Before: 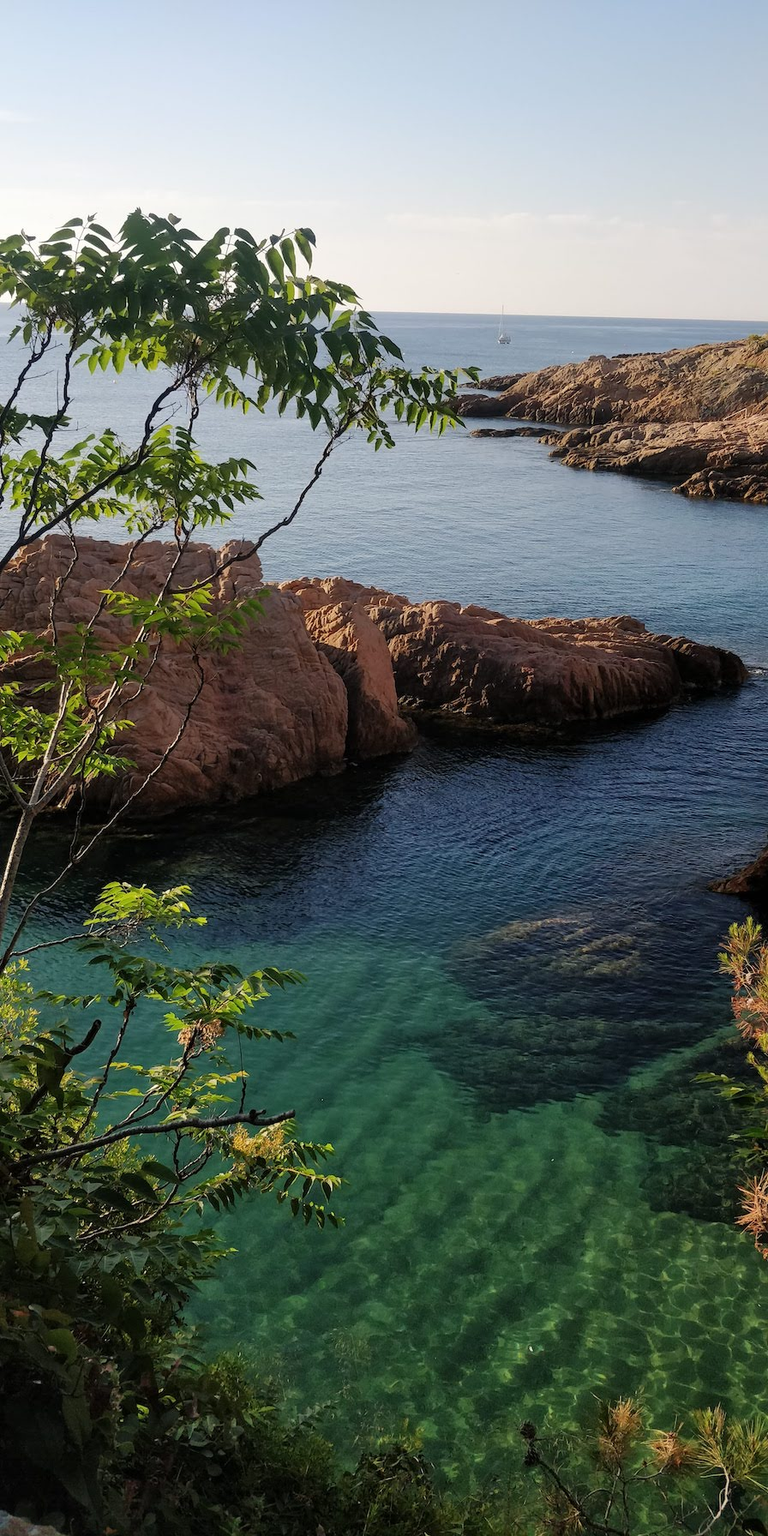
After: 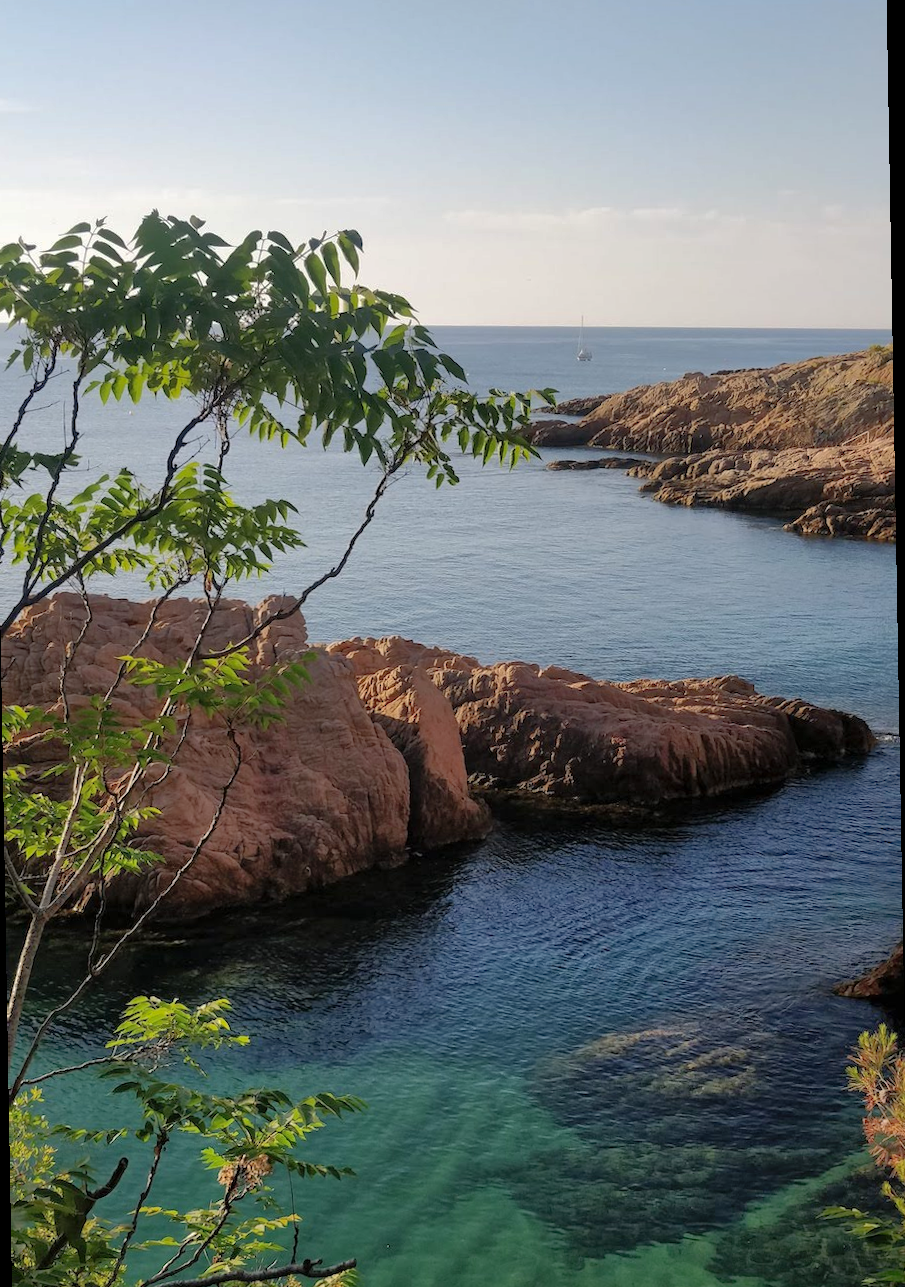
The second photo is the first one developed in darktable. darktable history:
shadows and highlights: on, module defaults
crop: bottom 24.988%
rotate and perspective: rotation -1°, crop left 0.011, crop right 0.989, crop top 0.025, crop bottom 0.975
